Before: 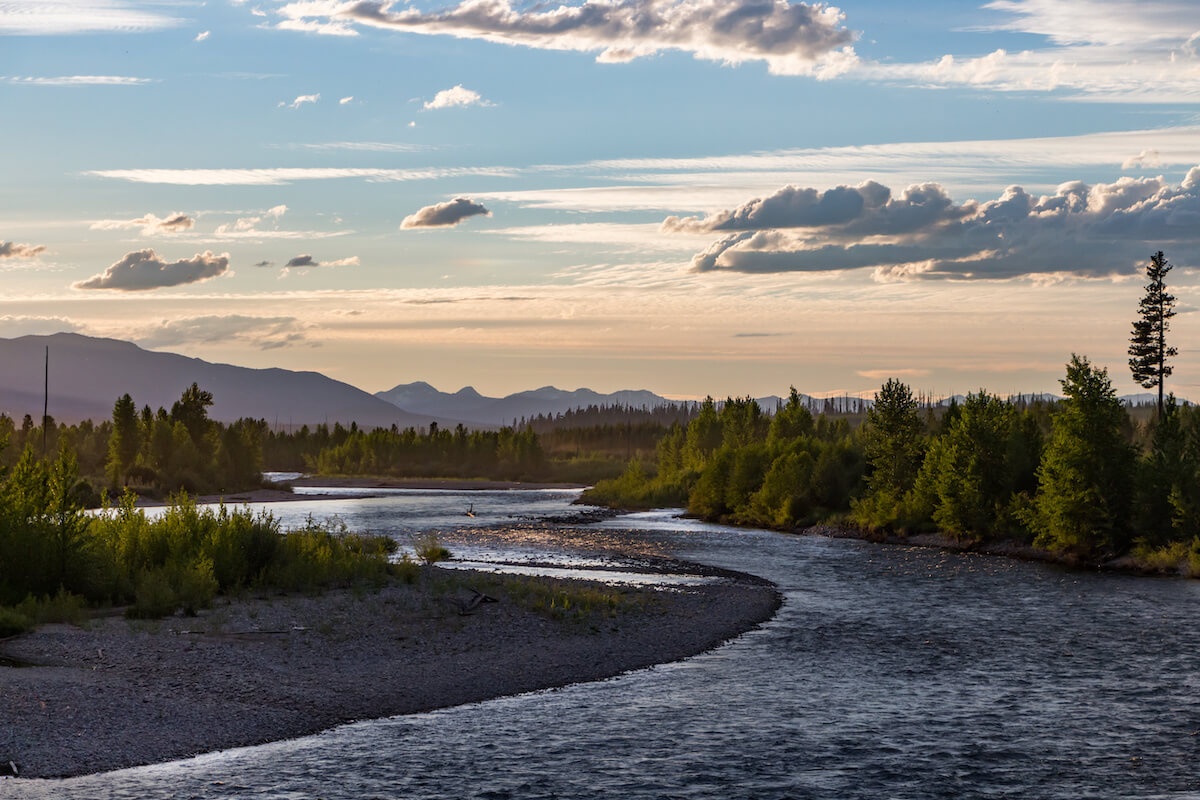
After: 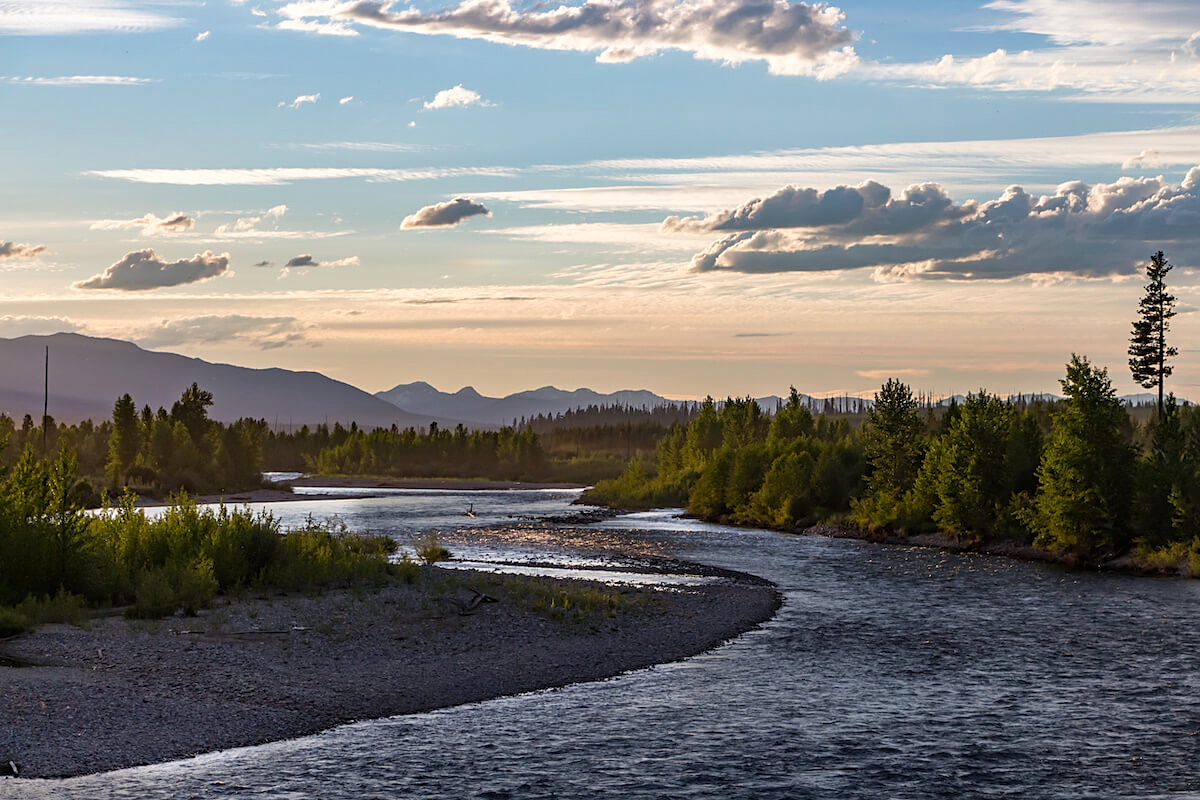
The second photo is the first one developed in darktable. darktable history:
exposure: exposure 0.079 EV, compensate highlight preservation false
sharpen: radius 1.903, amount 0.4, threshold 1.215
